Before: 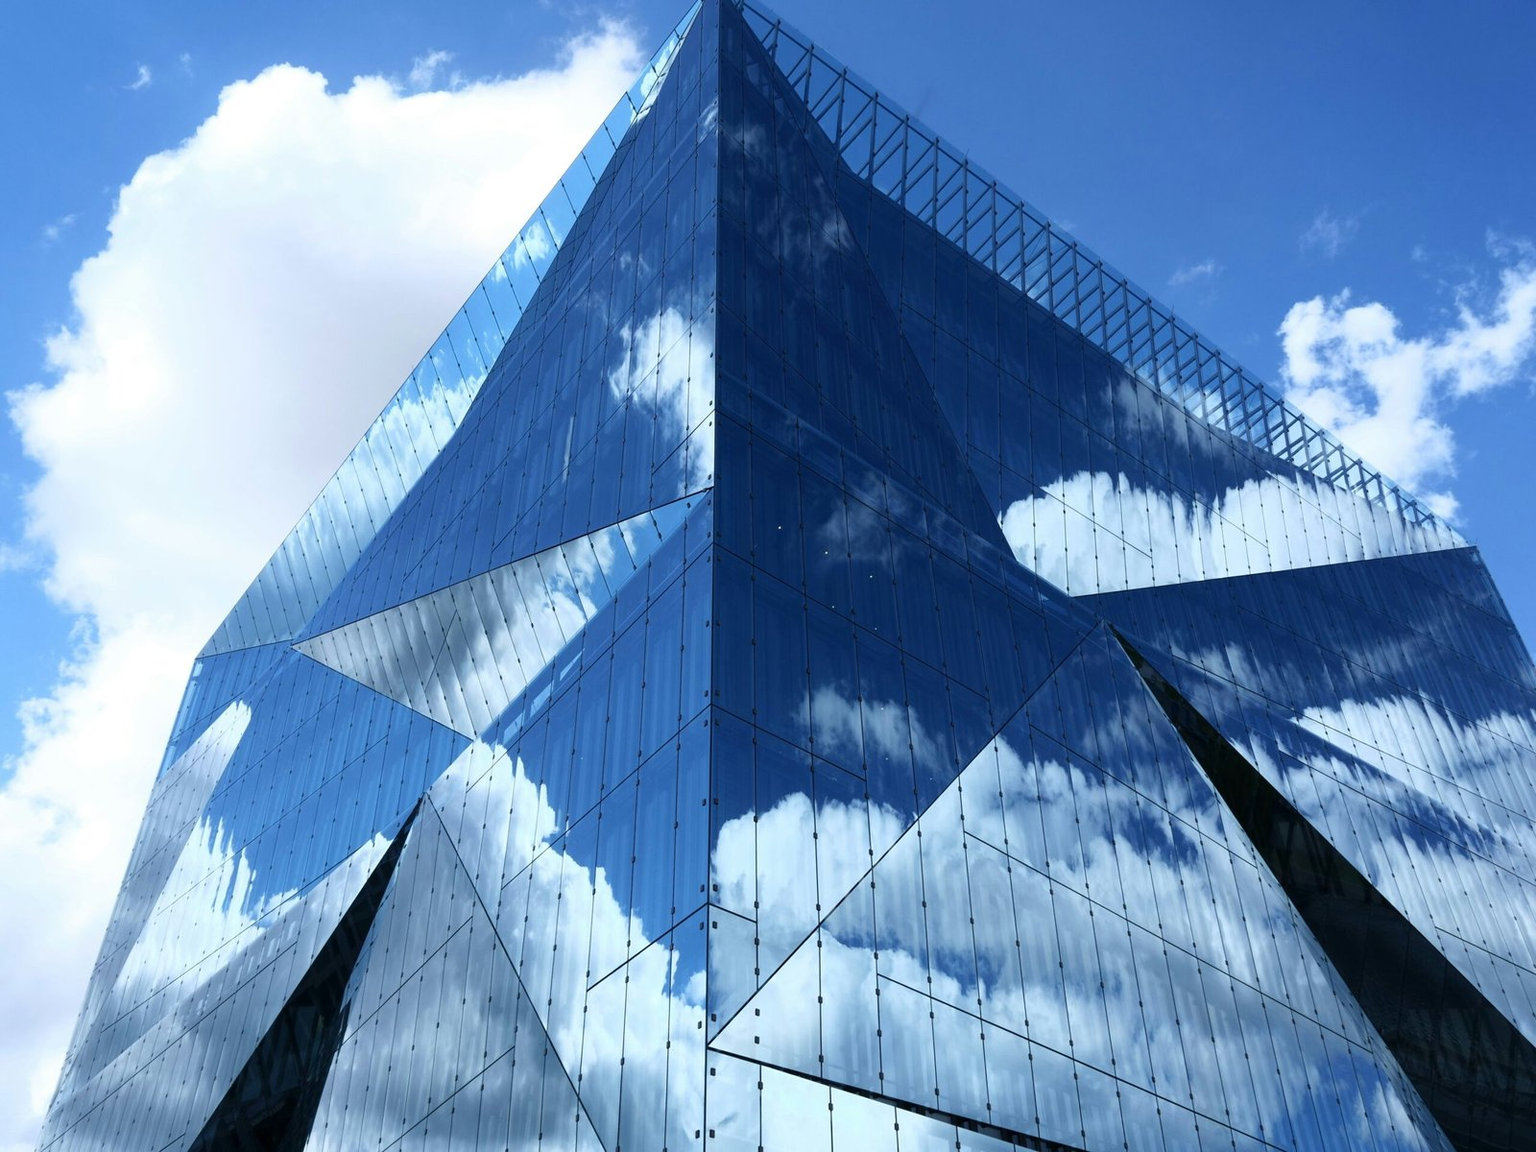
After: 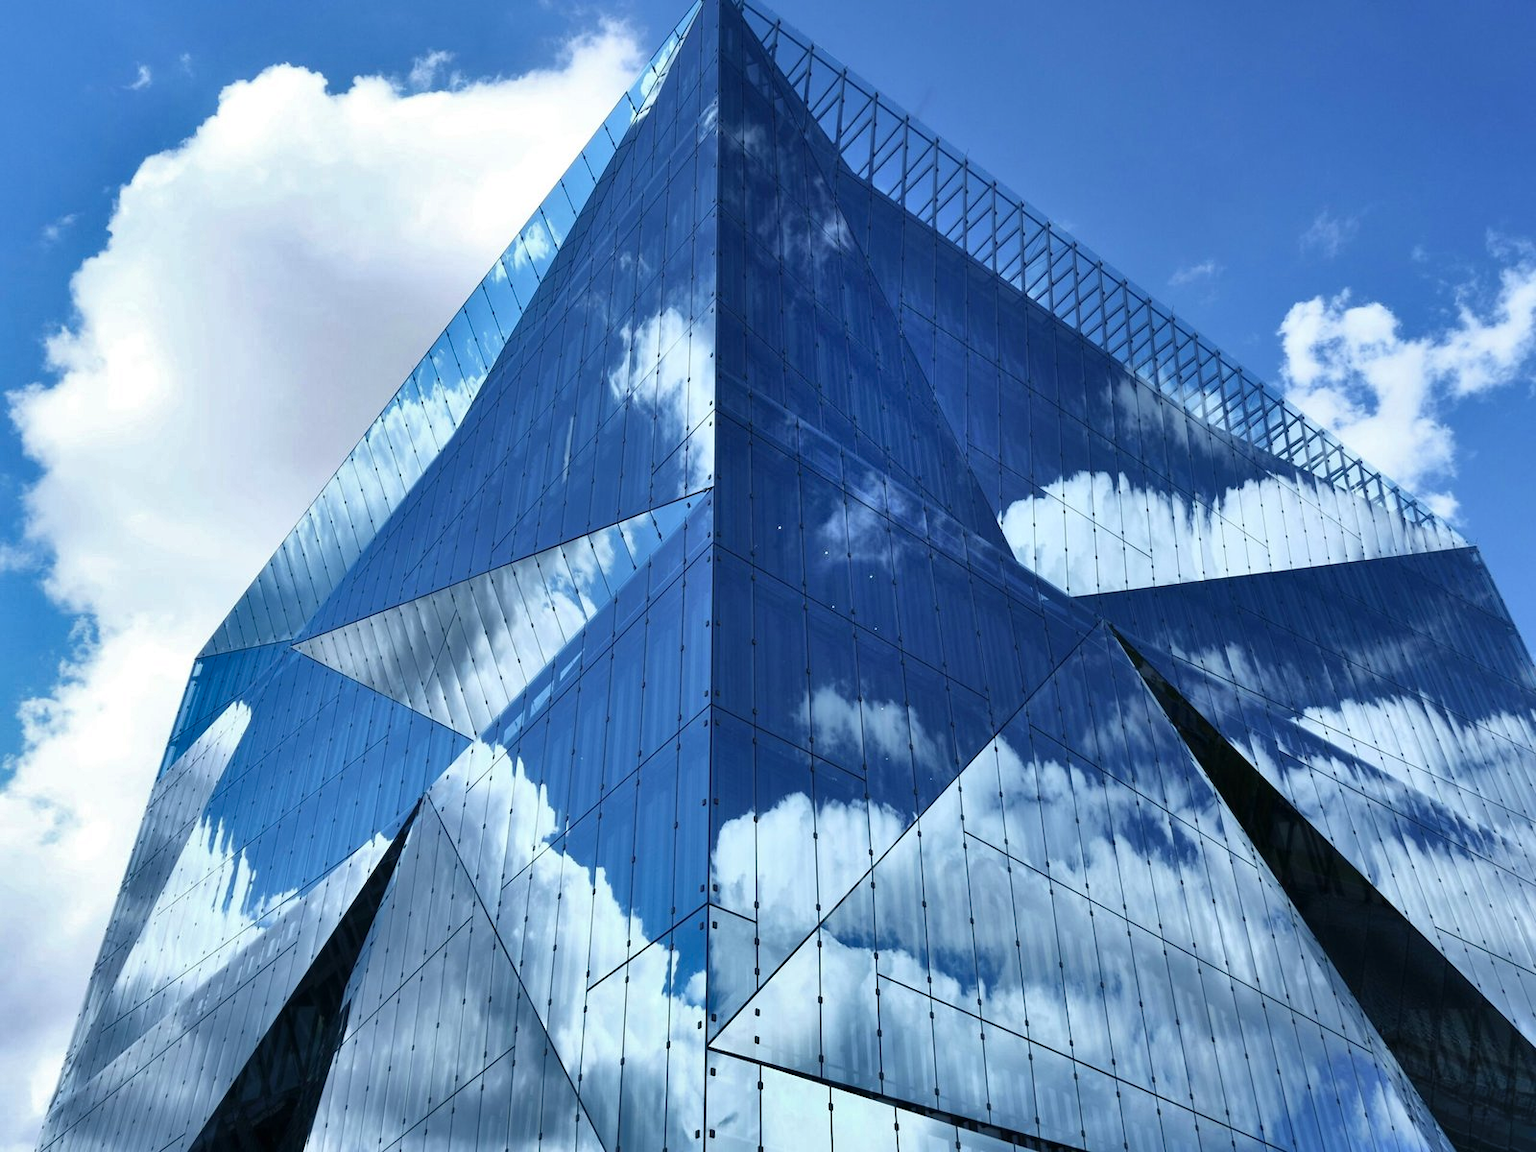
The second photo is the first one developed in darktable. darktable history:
shadows and highlights: shadows 75.92, highlights -60.77, soften with gaussian
